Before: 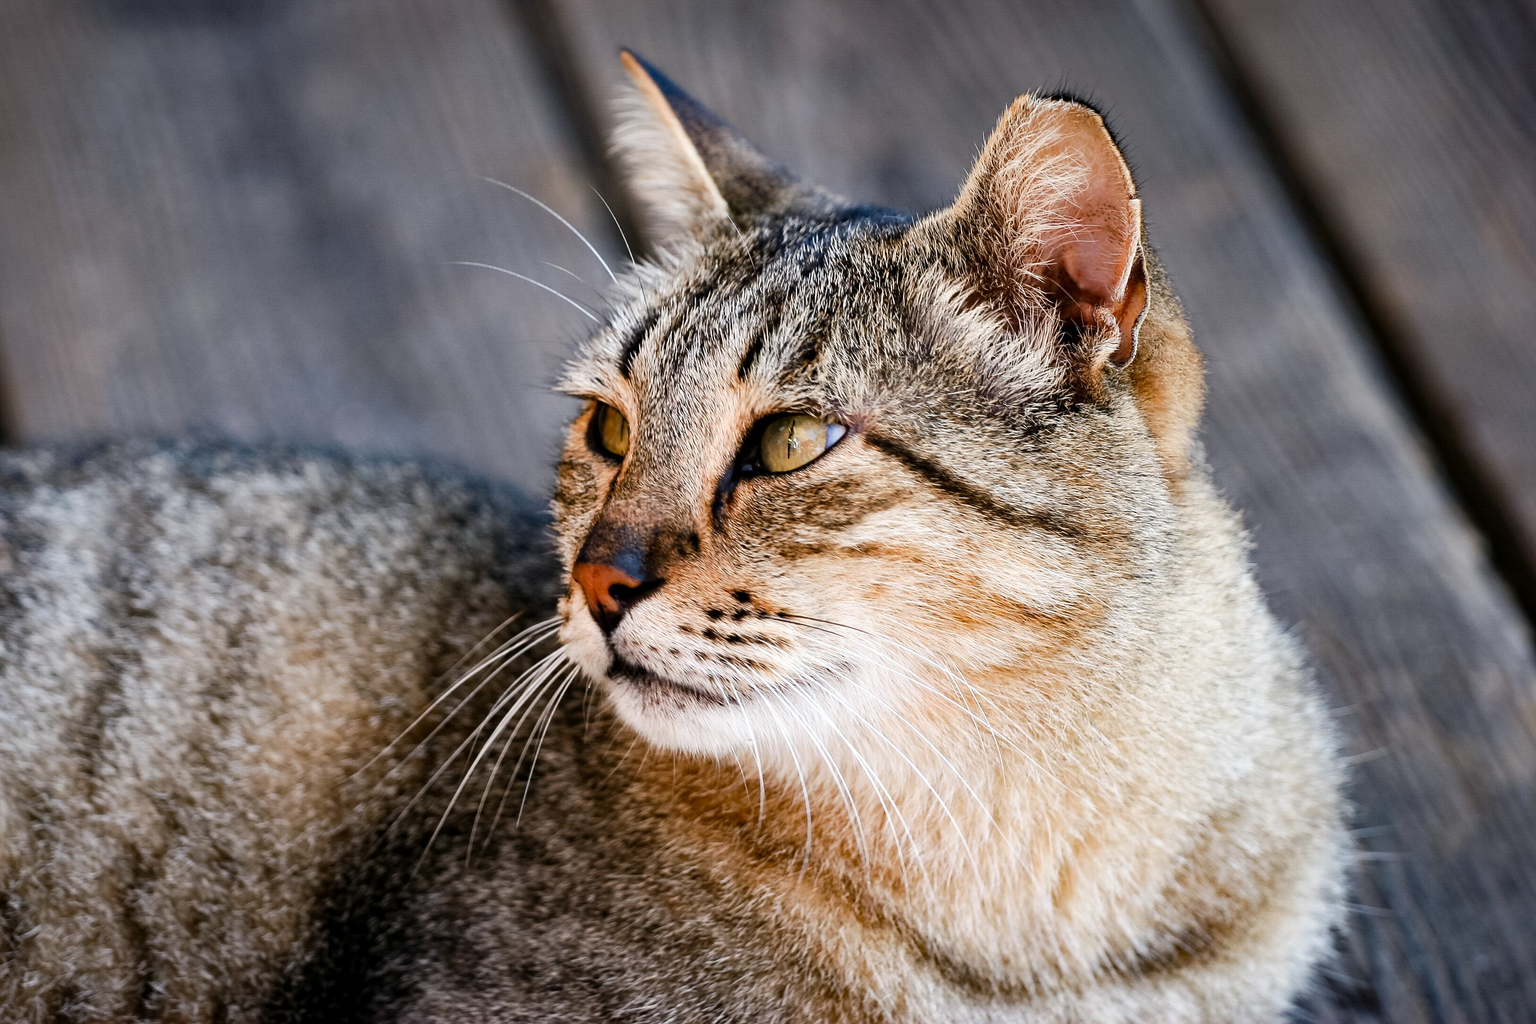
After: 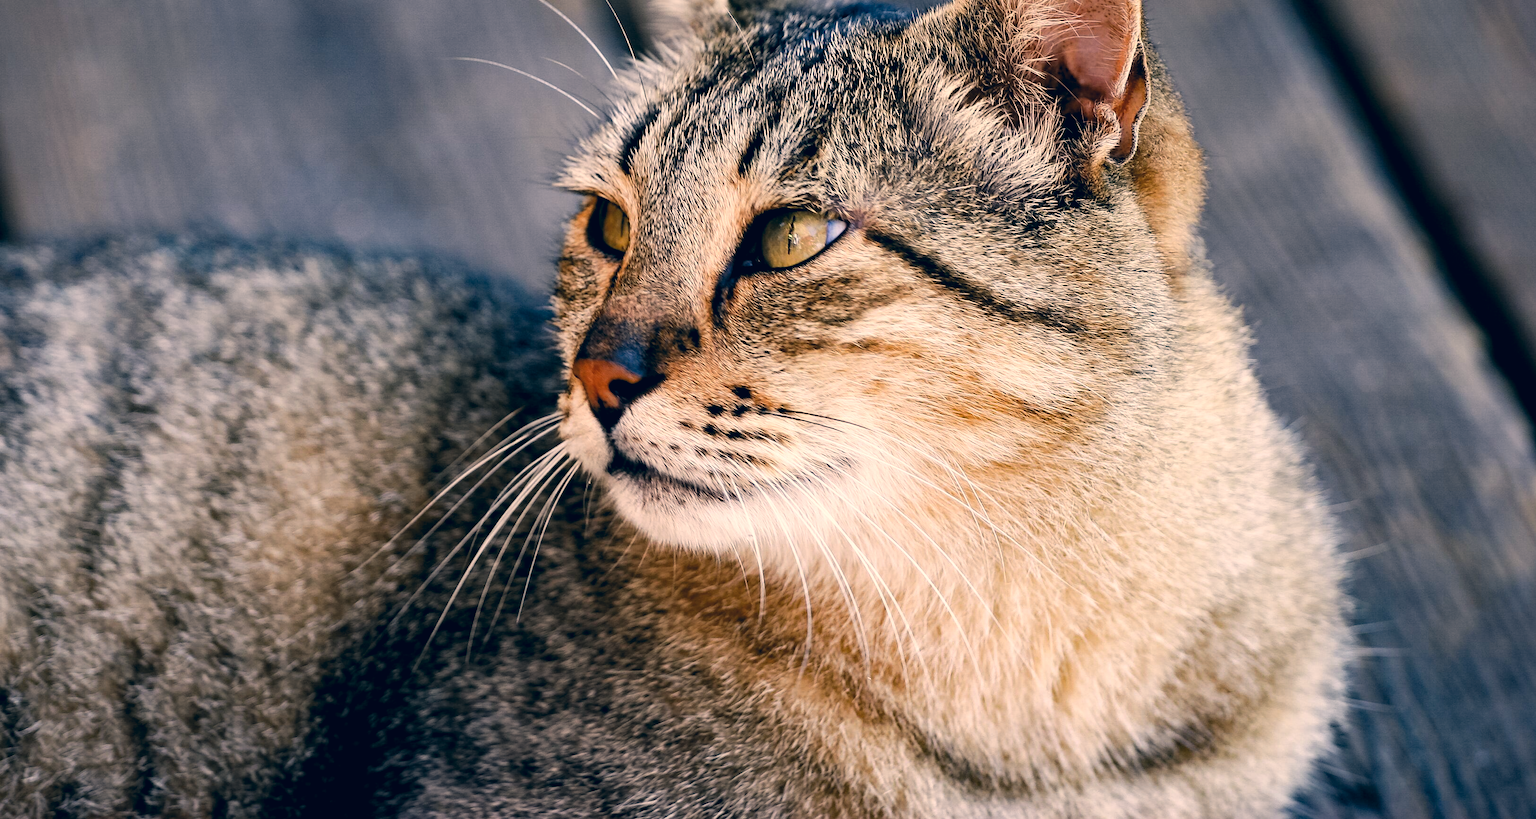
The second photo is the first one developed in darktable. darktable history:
crop and rotate: top 19.998%
levels: levels [0.026, 0.507, 0.987]
color correction: highlights a* 10.32, highlights b* 14.66, shadows a* -9.59, shadows b* -15.02
